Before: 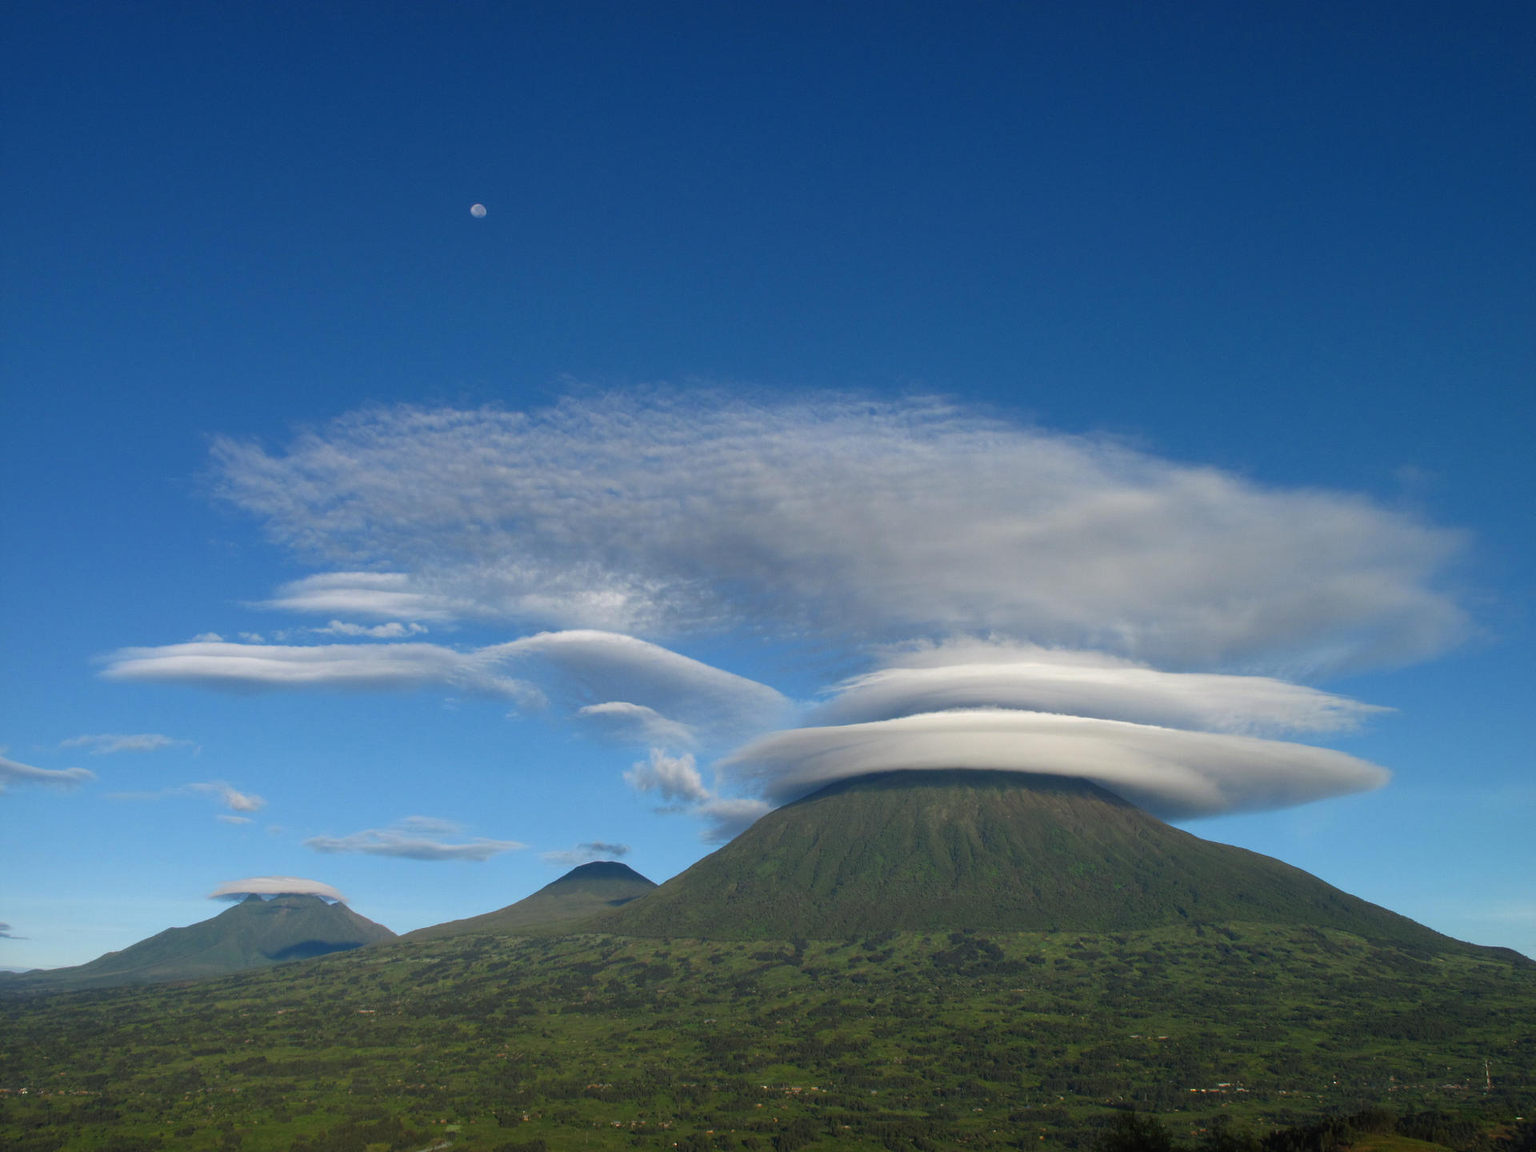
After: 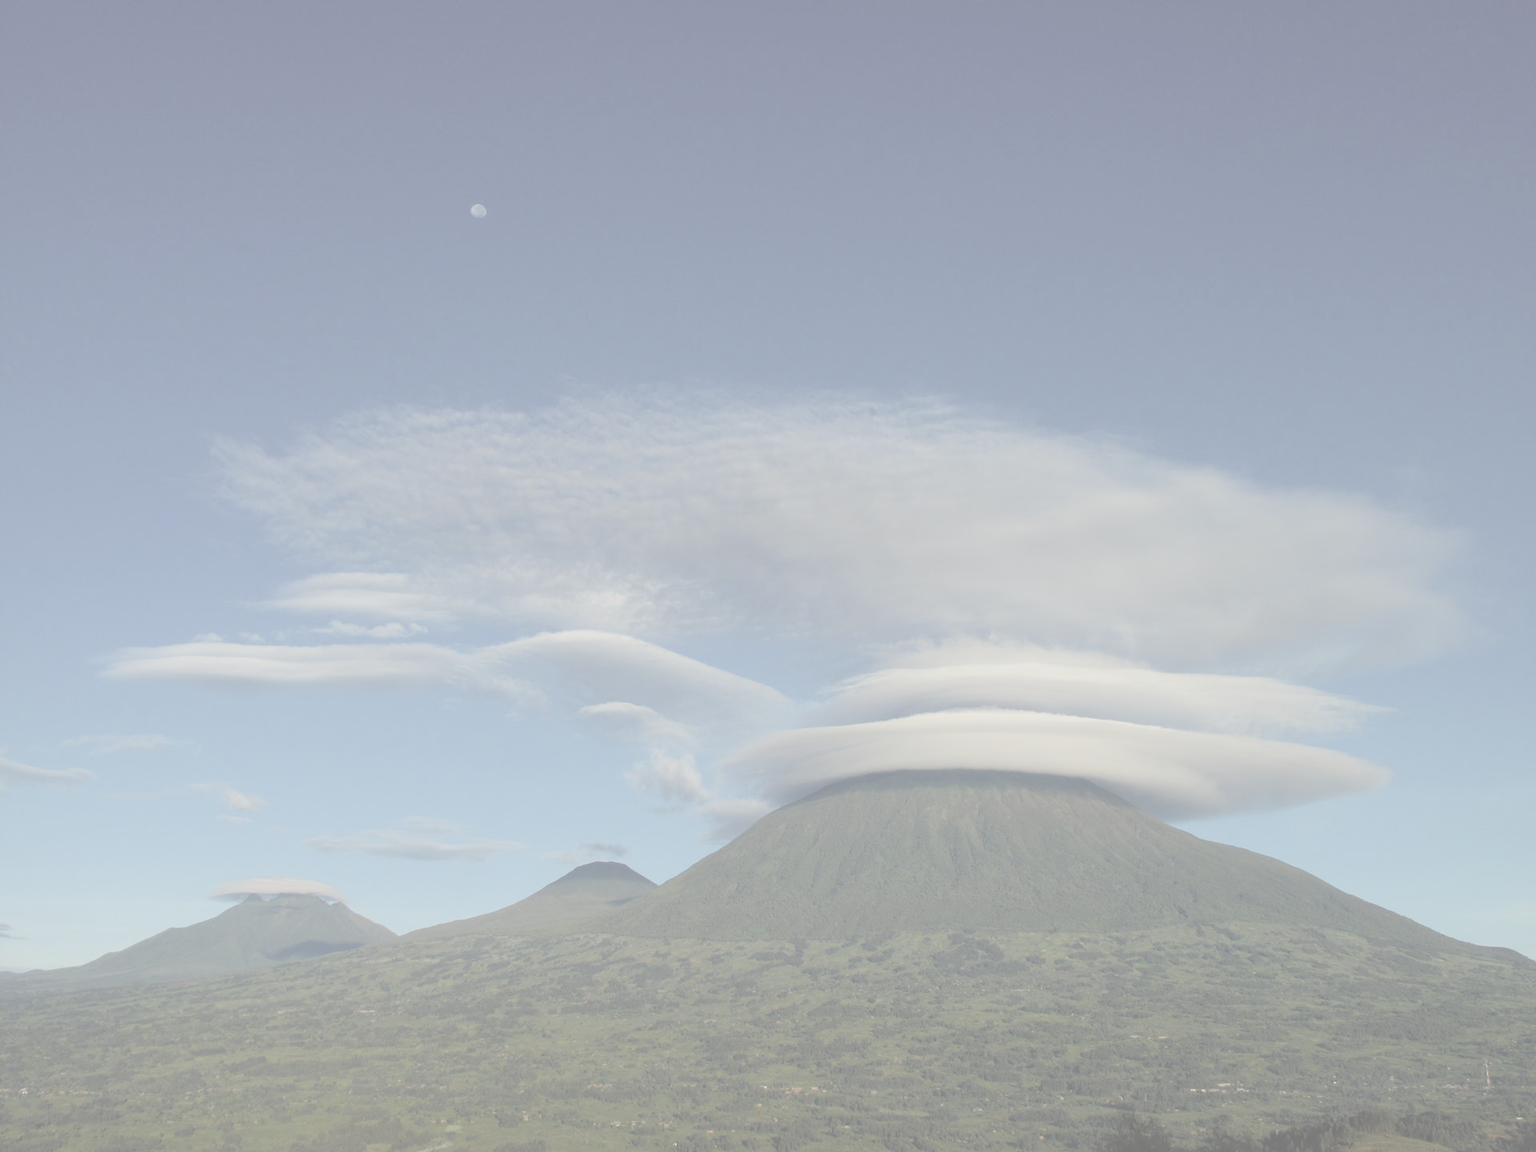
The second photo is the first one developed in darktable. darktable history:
tone equalizer: on, module defaults
contrast brightness saturation: contrast -0.337, brightness 0.763, saturation -0.785
color balance rgb: highlights gain › luminance 5.918%, highlights gain › chroma 2.582%, highlights gain › hue 91.67°, perceptual saturation grading › global saturation 29.886%, global vibrance 33.675%
